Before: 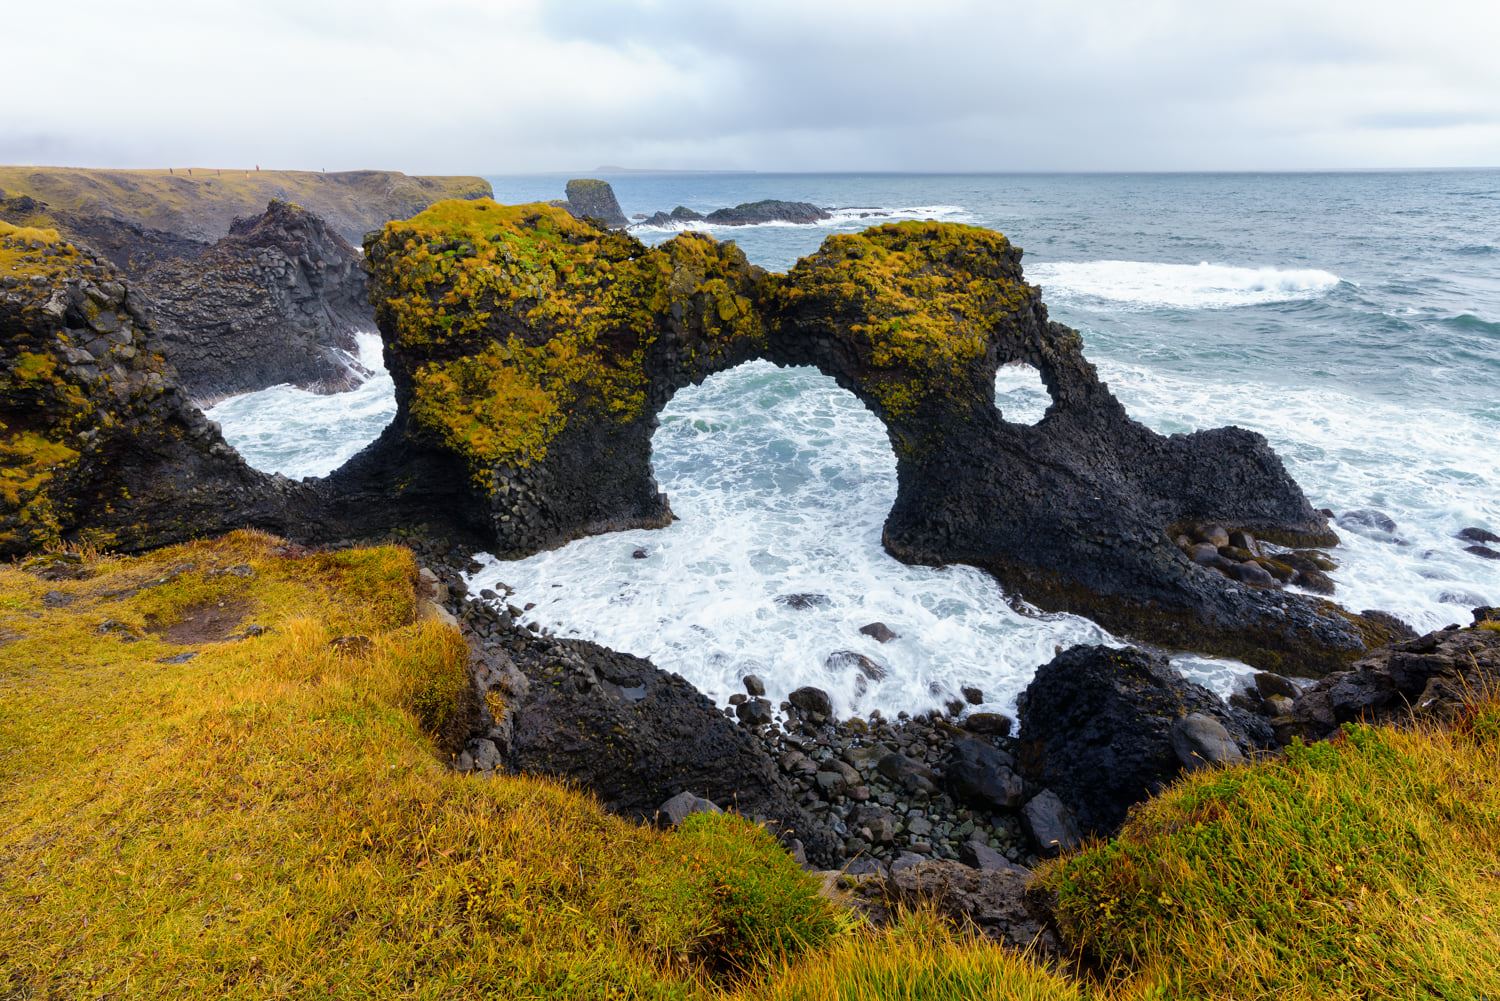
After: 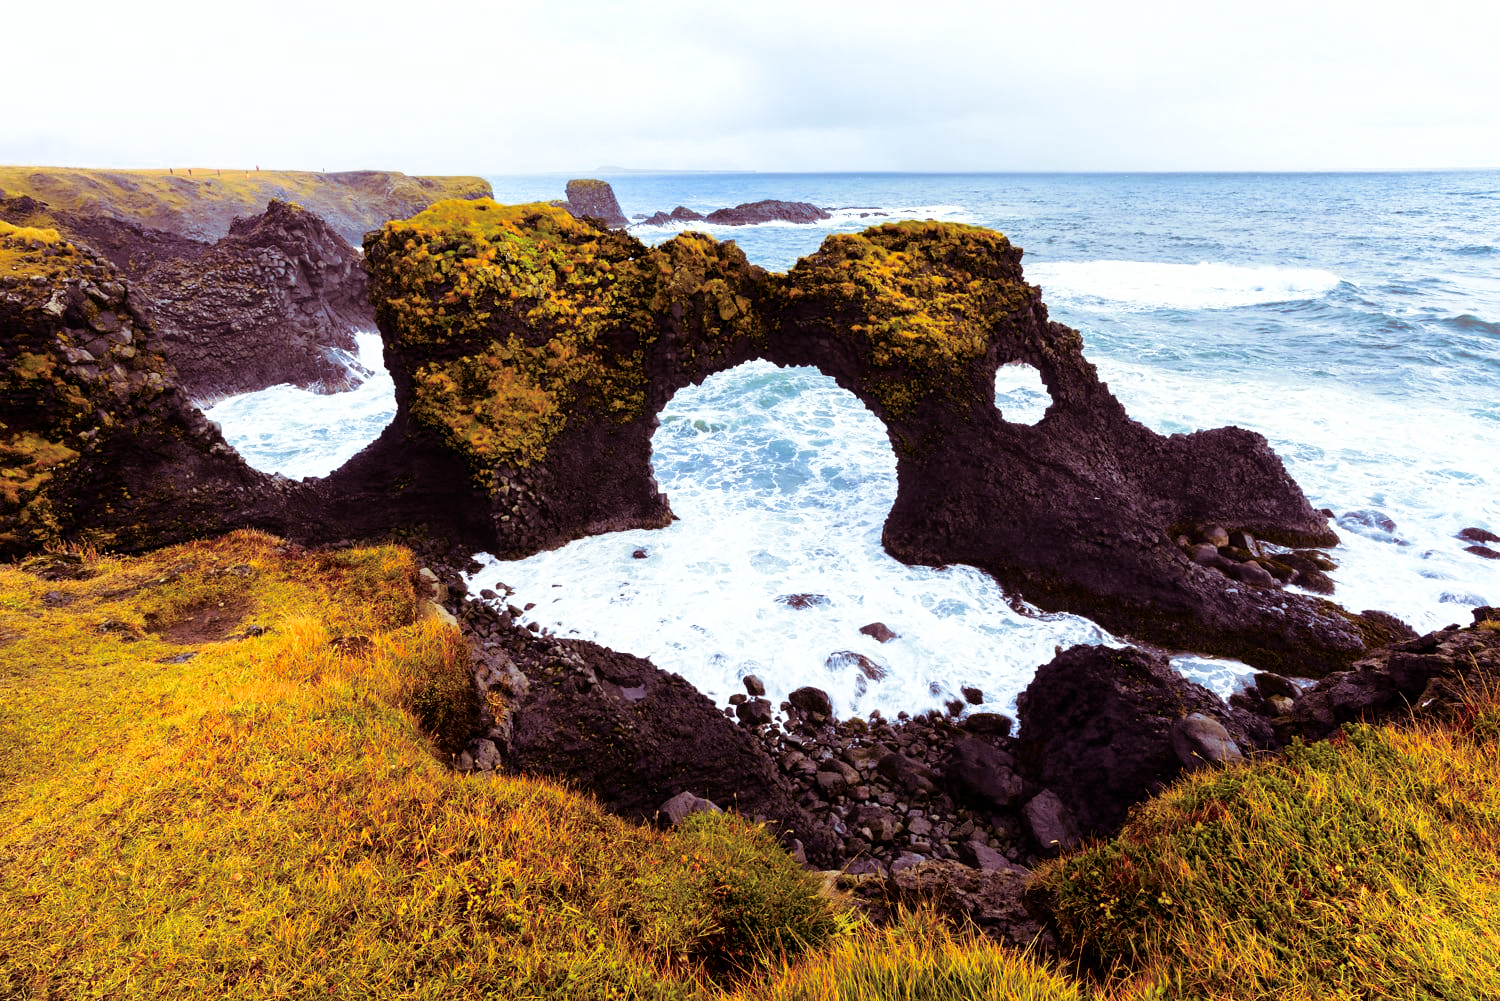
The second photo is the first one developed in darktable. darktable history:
split-toning: on, module defaults
tone curve: curves: ch0 [(0, 0) (0.074, 0.04) (0.157, 0.1) (0.472, 0.515) (0.635, 0.731) (0.768, 0.878) (0.899, 0.969) (1, 1)]; ch1 [(0, 0) (0.08, 0.08) (0.3, 0.3) (0.5, 0.5) (0.539, 0.558) (0.586, 0.658) (0.69, 0.787) (0.92, 0.92) (1, 1)]; ch2 [(0, 0) (0.08, 0.08) (0.3, 0.3) (0.5, 0.5) (0.543, 0.597) (0.597, 0.679) (0.92, 0.92) (1, 1)], color space Lab, independent channels, preserve colors none
